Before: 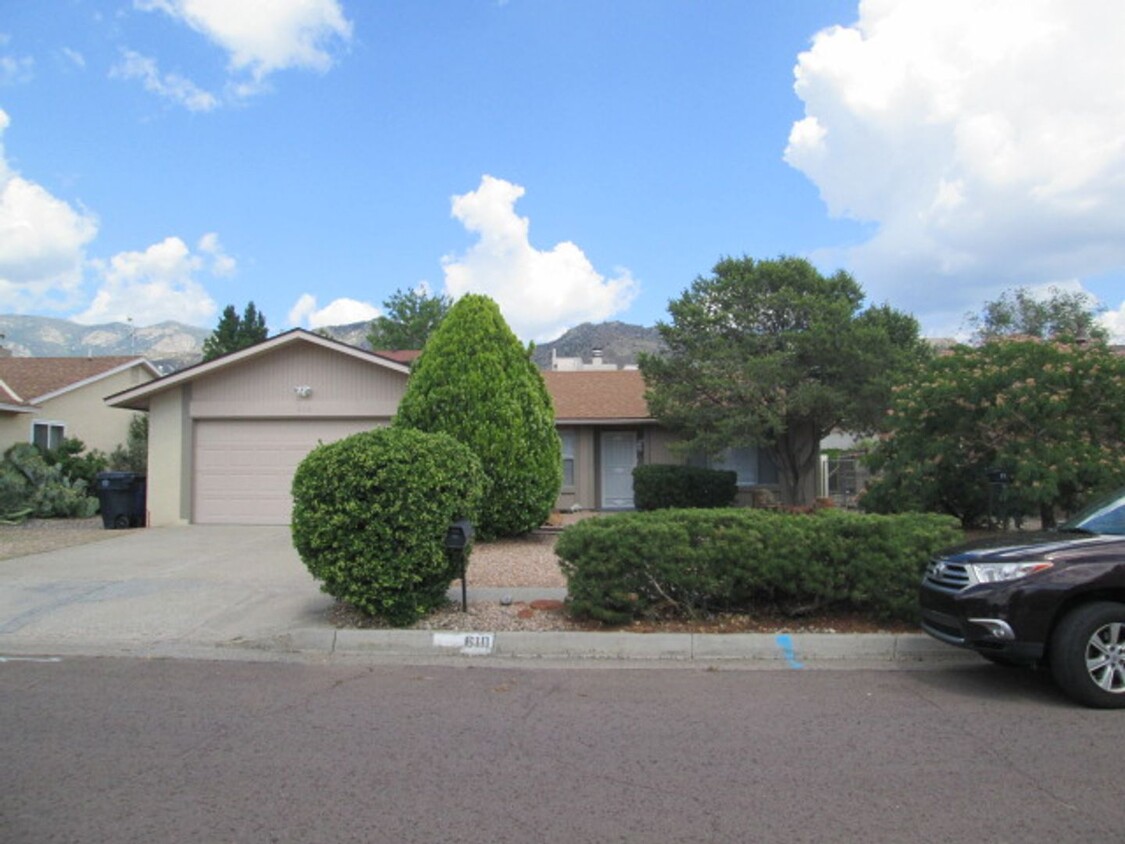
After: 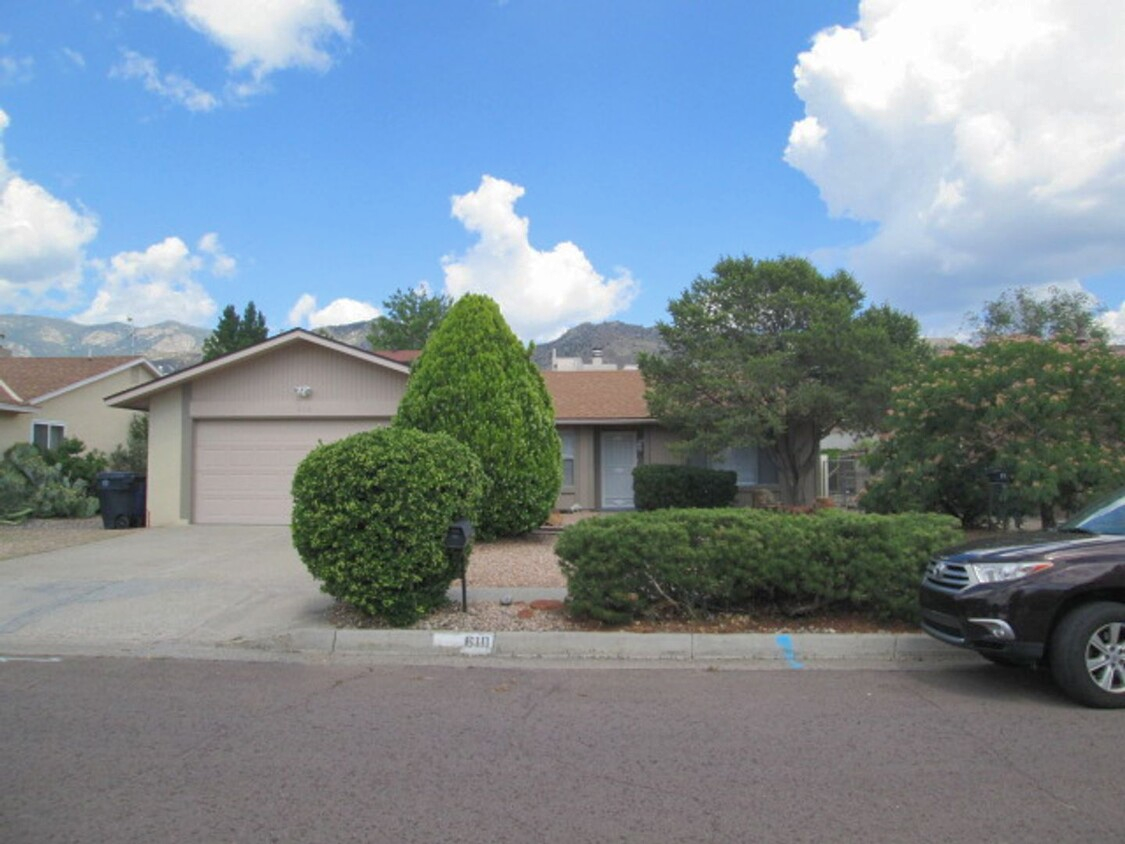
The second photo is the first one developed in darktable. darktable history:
shadows and highlights: highlights color adjustment 77.86%
